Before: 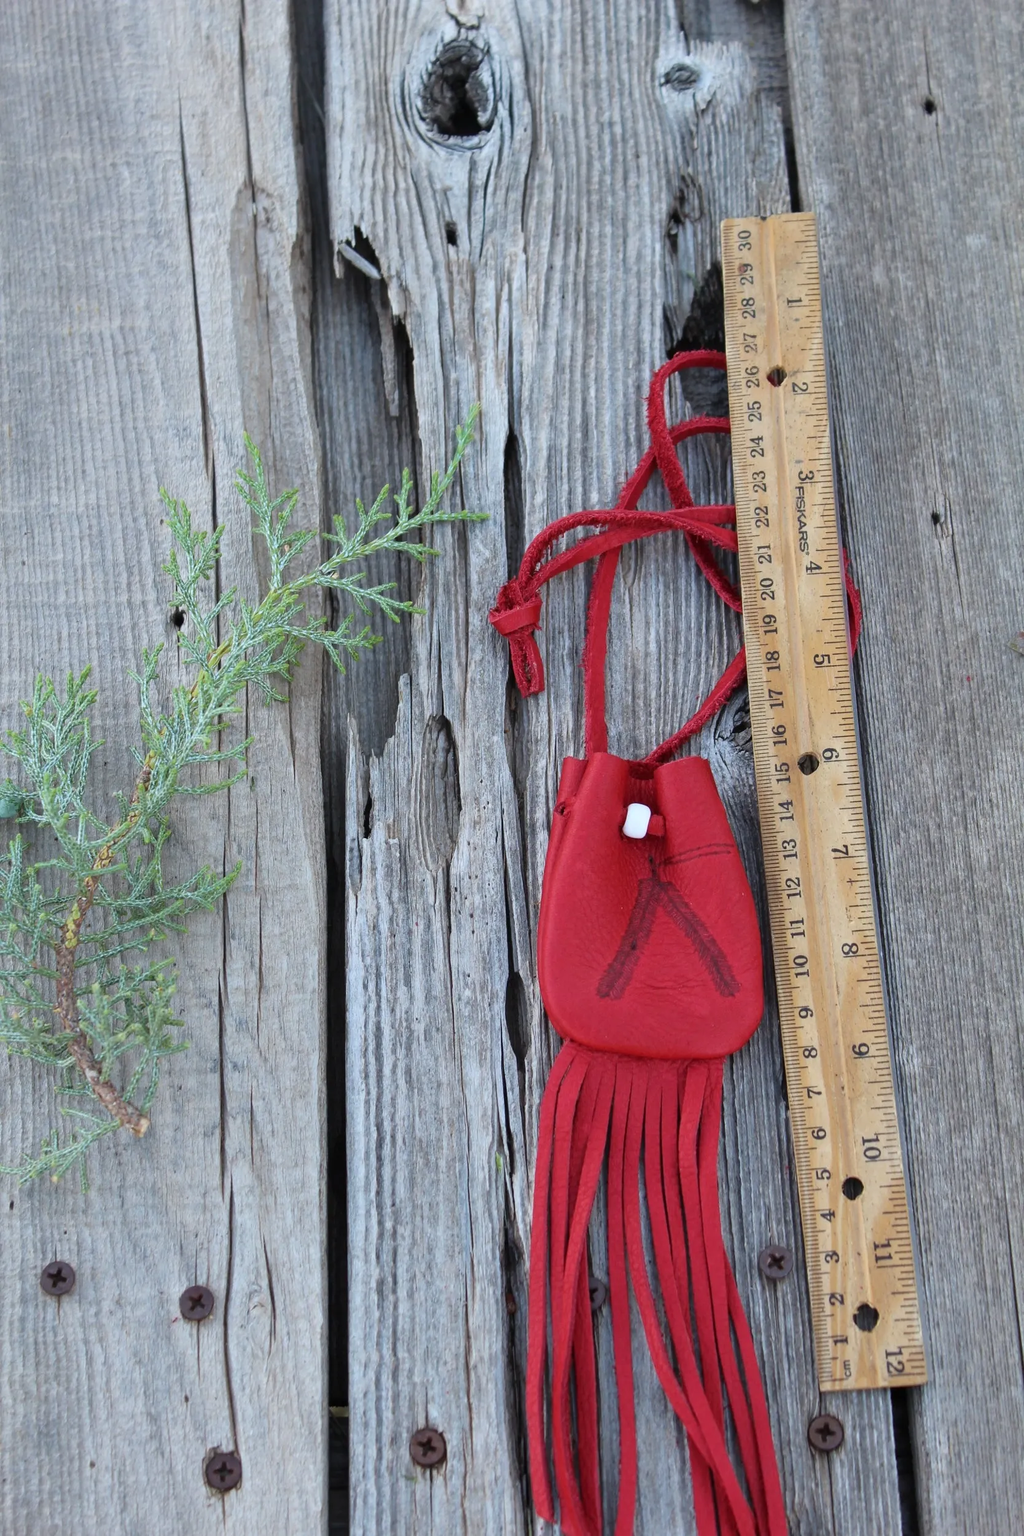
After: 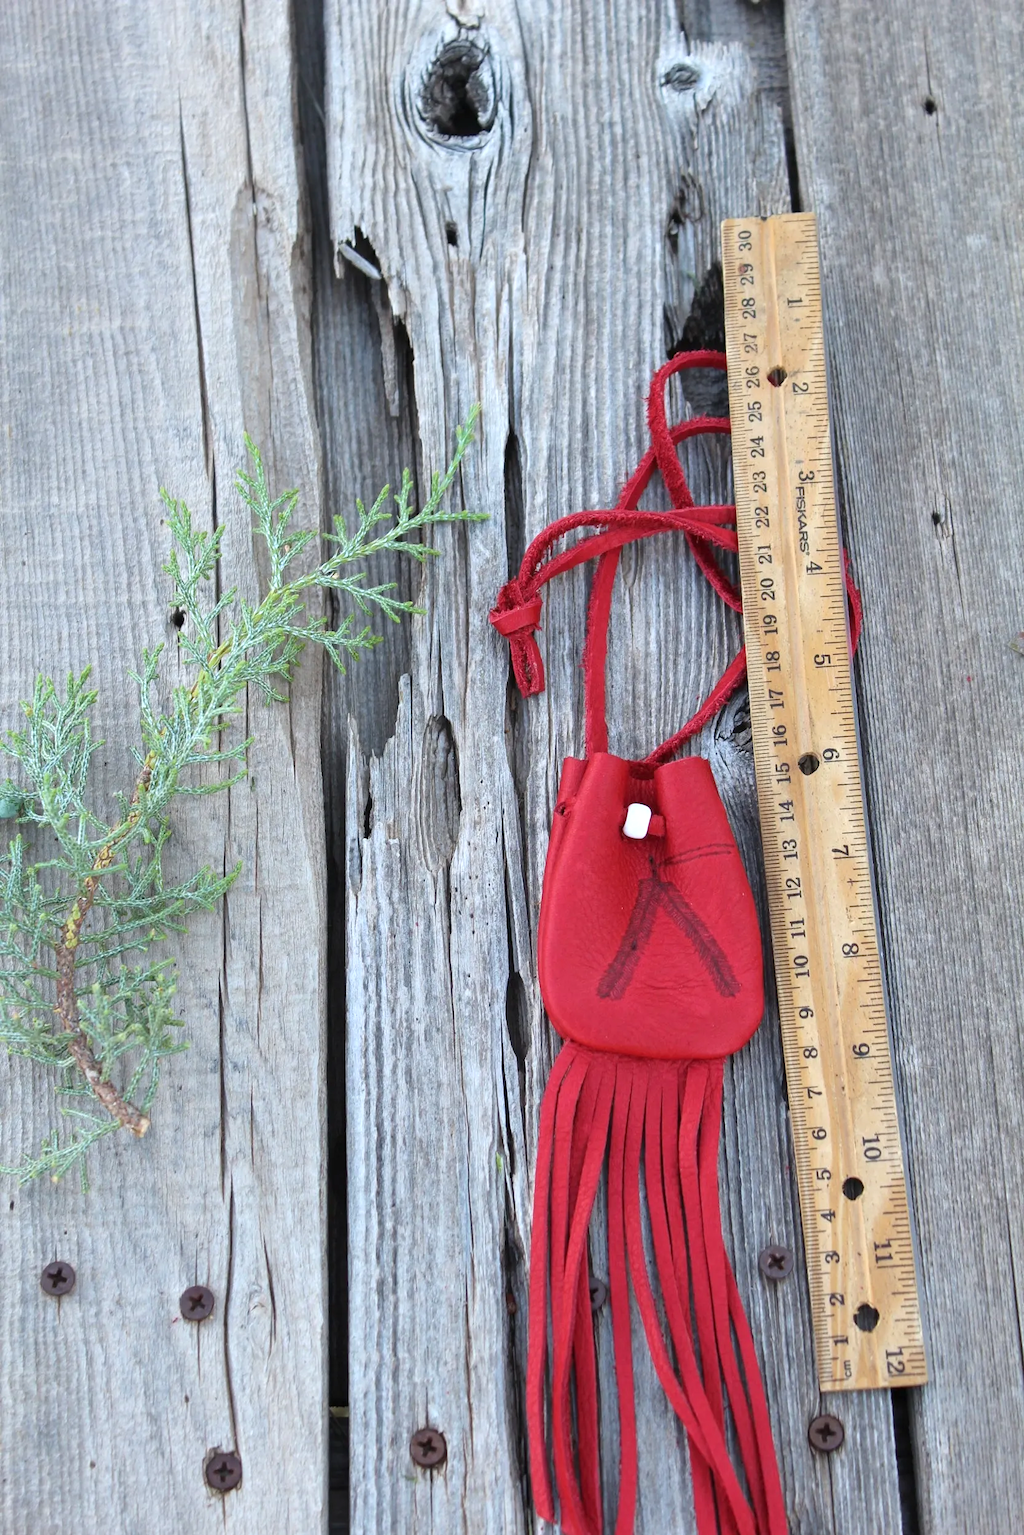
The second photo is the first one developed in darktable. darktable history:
tone equalizer: on, module defaults
exposure: black level correction 0, exposure 0.4 EV, compensate exposure bias true, compensate highlight preservation false
